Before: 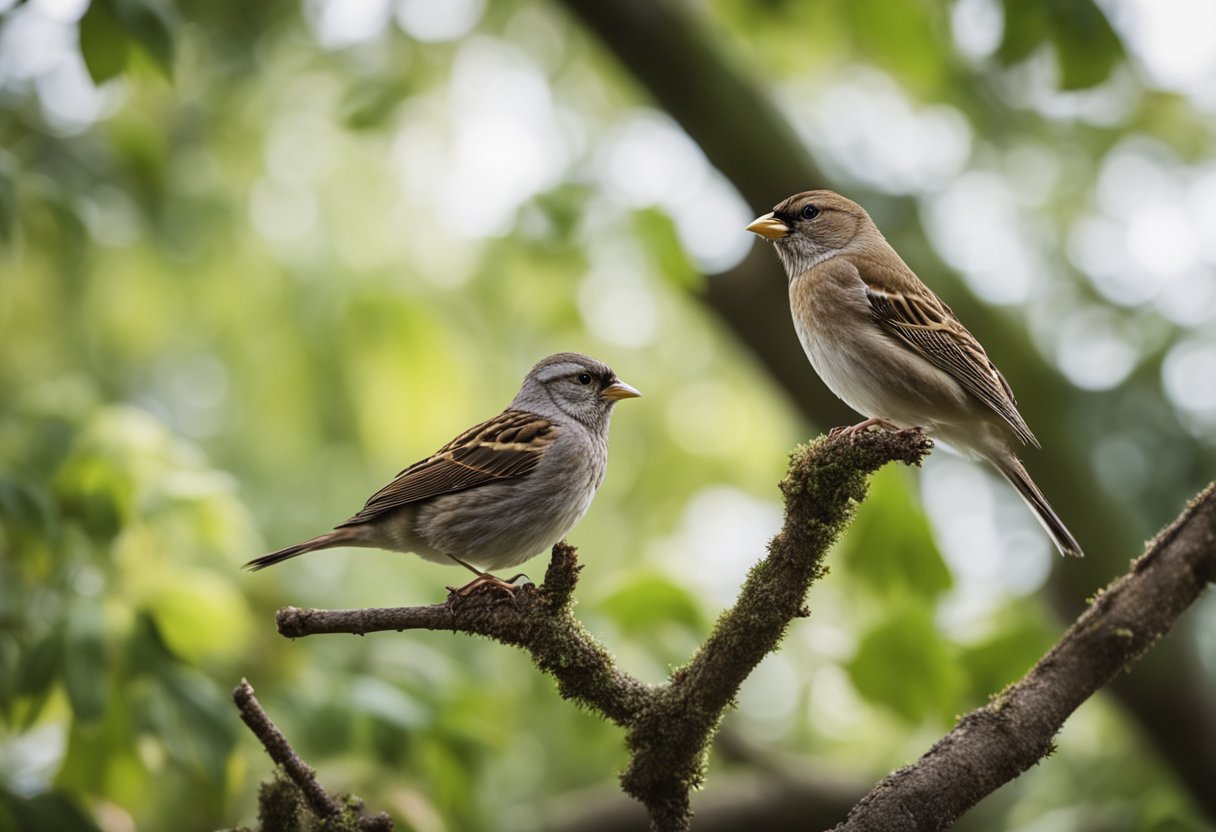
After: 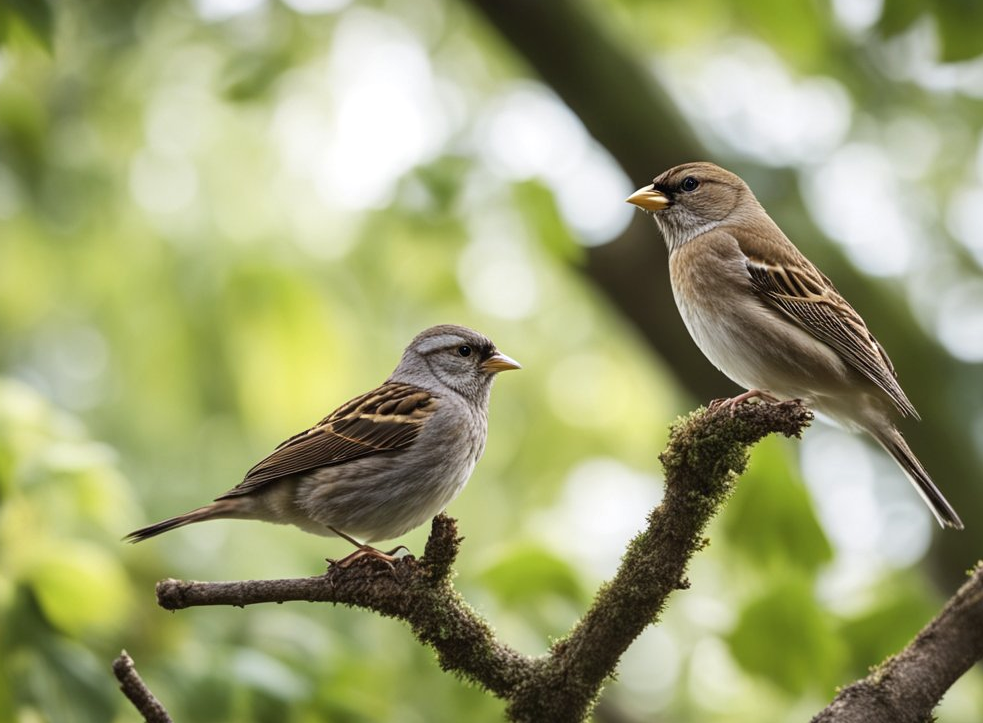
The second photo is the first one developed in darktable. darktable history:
crop: left 9.929%, top 3.475%, right 9.188%, bottom 9.529%
color correction: saturation 0.98
exposure: exposure 0.197 EV, compensate highlight preservation false
